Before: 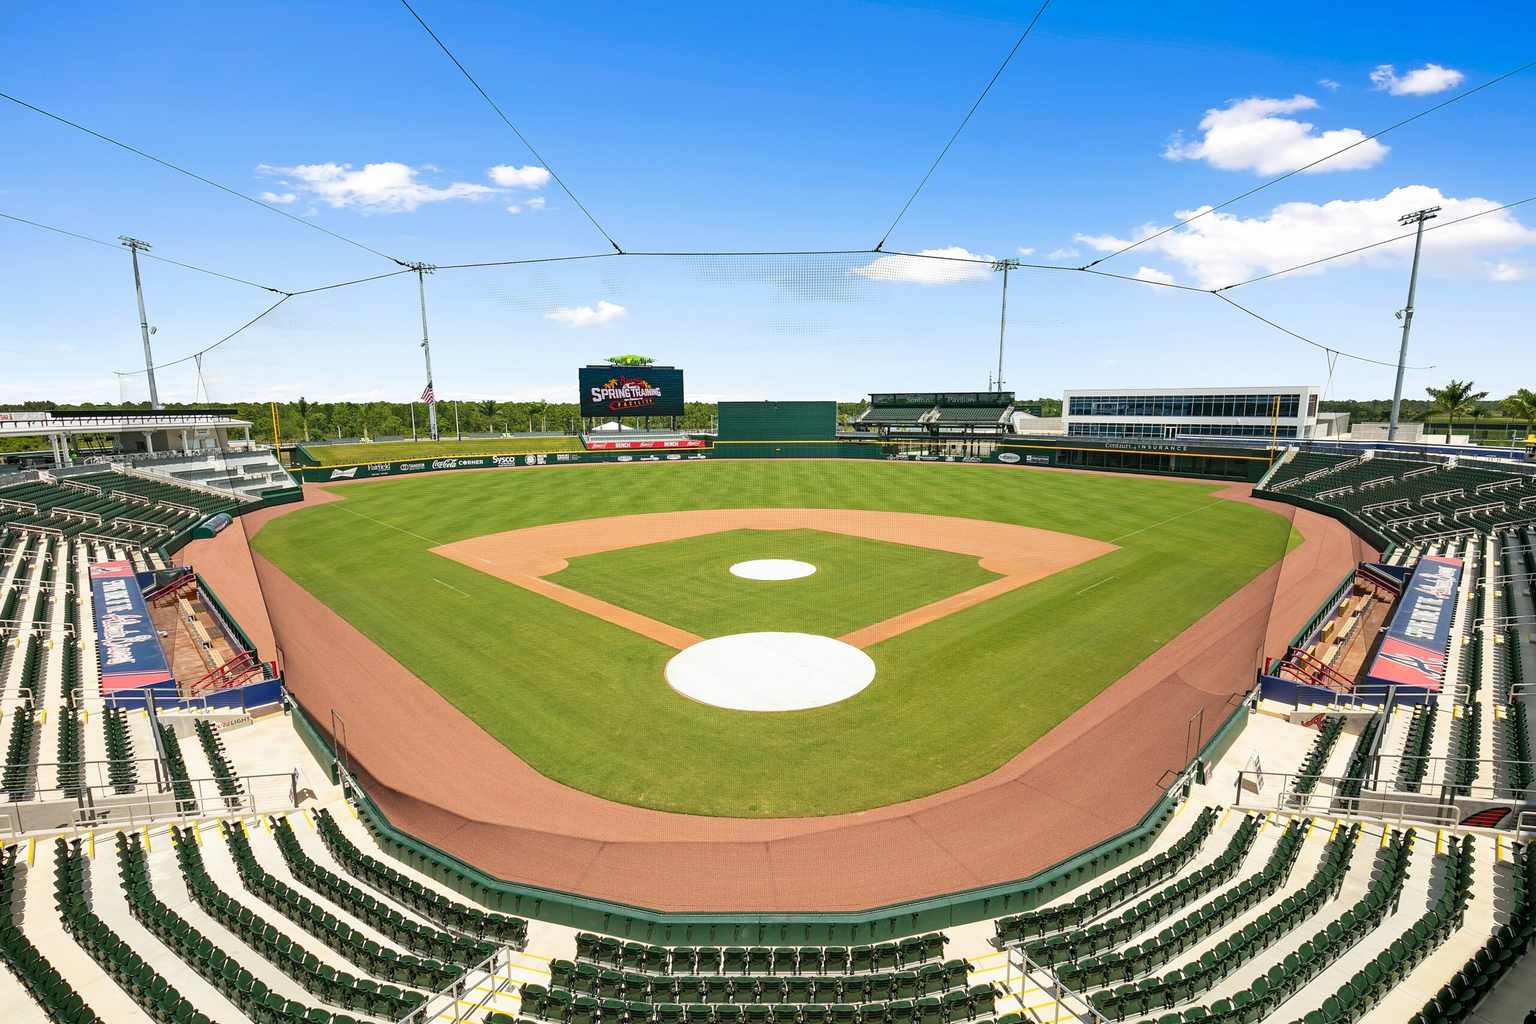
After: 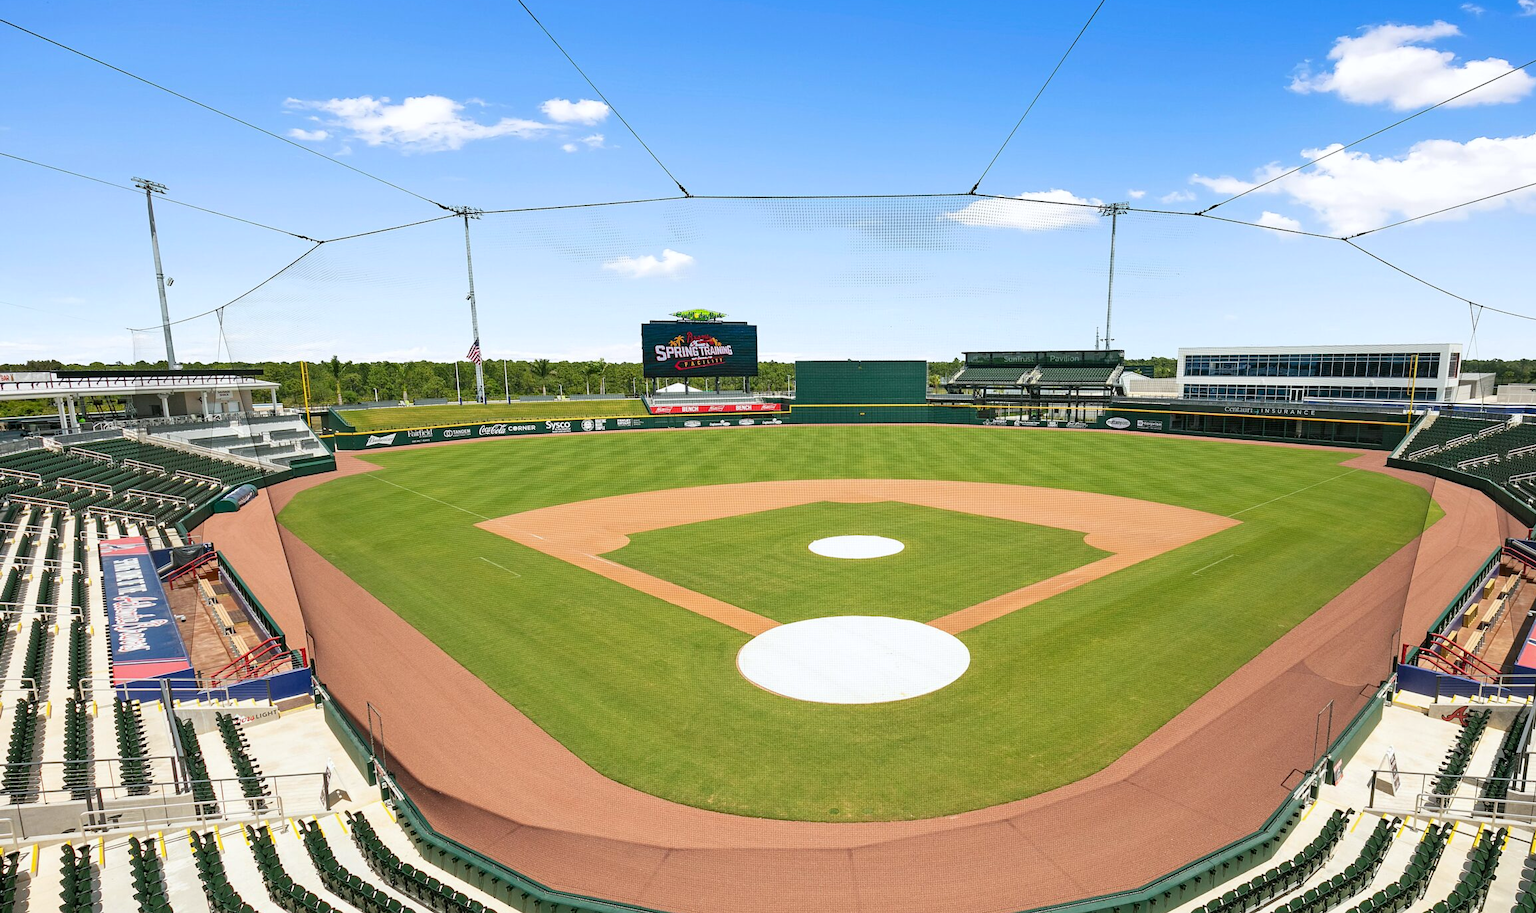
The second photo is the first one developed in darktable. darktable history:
crop: top 7.49%, right 9.717%, bottom 11.943%
white balance: red 0.988, blue 1.017
